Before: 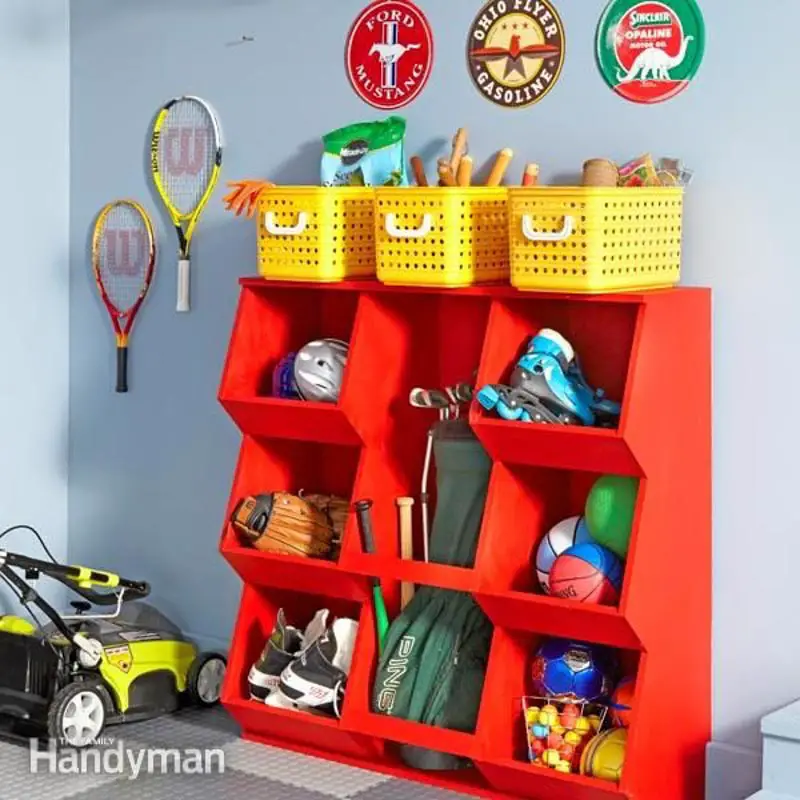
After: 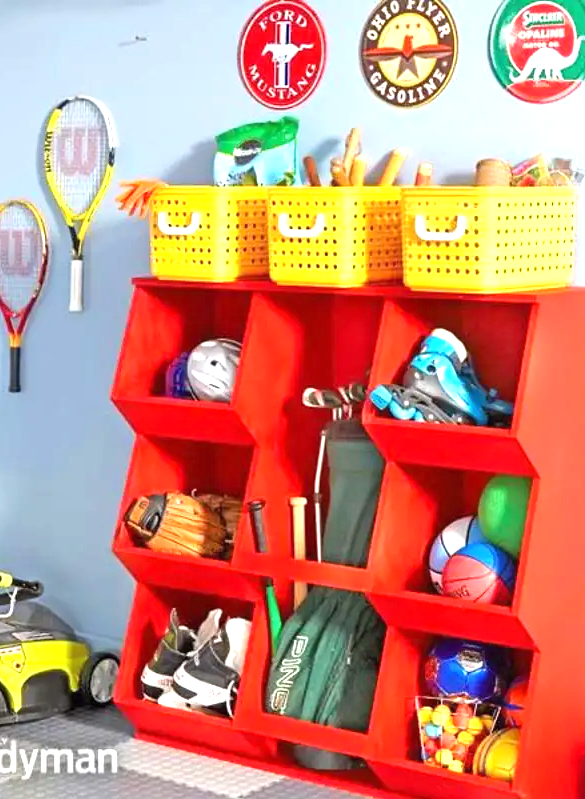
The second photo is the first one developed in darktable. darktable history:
exposure: black level correction 0, exposure 0.9 EV, compensate highlight preservation false
crop: left 13.443%, right 13.31%
